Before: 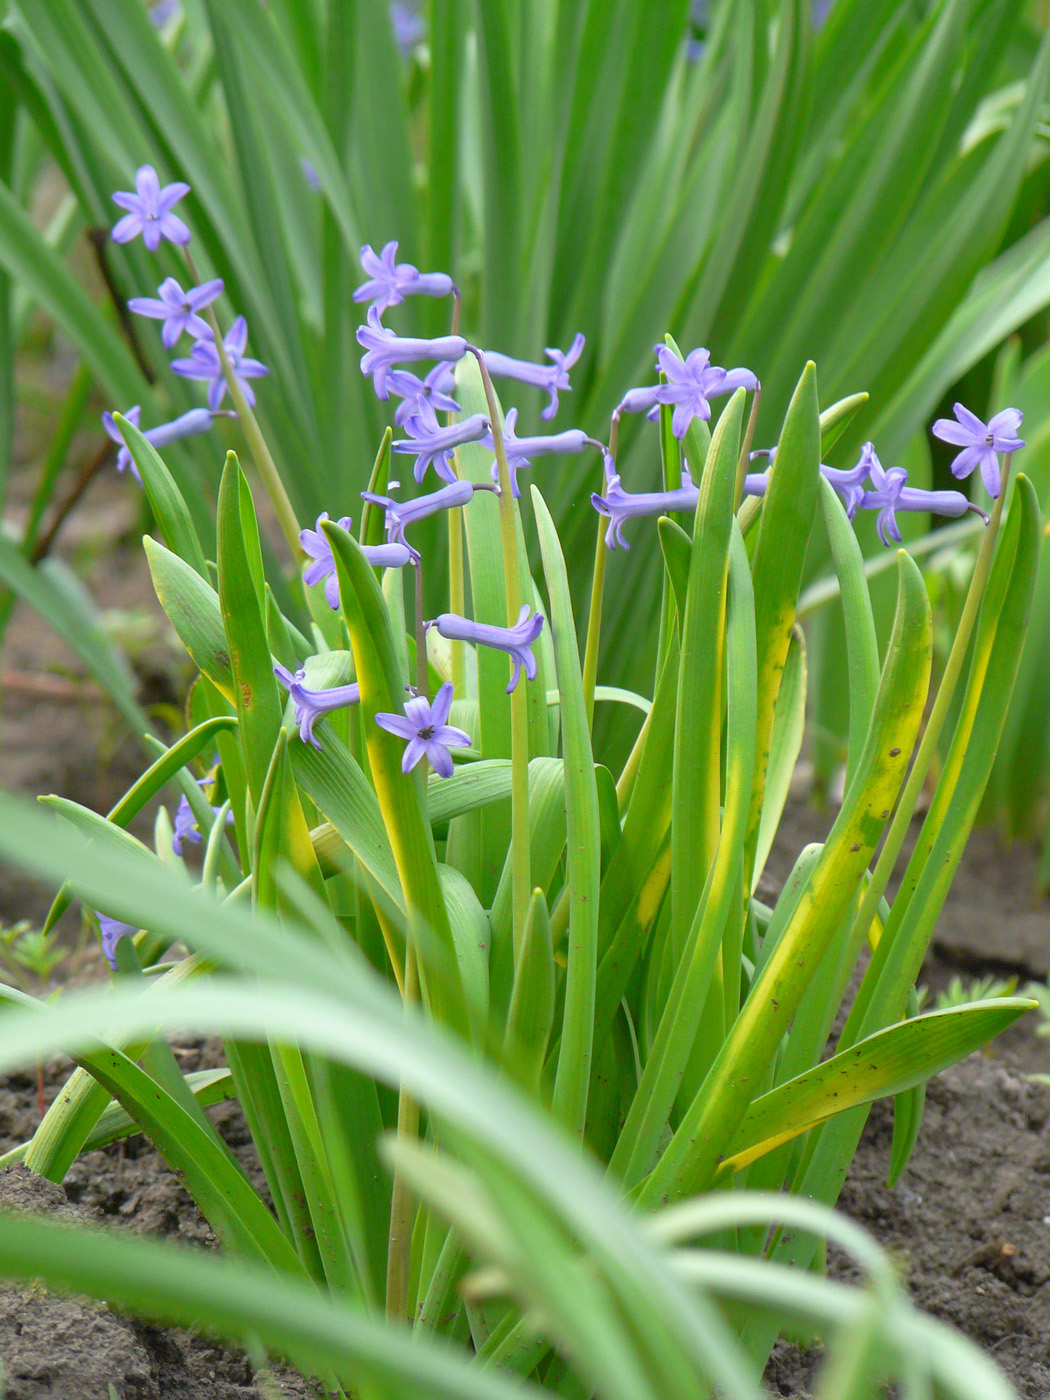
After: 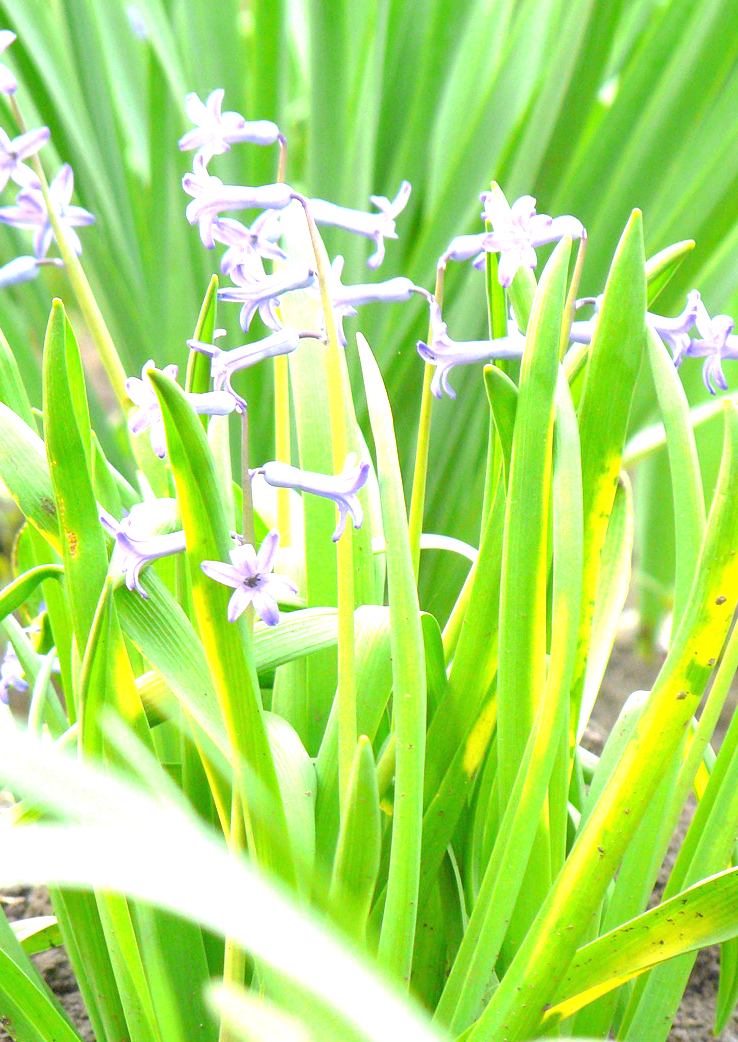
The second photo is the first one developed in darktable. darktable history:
crop and rotate: left 16.637%, top 10.863%, right 13.02%, bottom 14.673%
exposure: black level correction 0, exposure 1.559 EV, compensate highlight preservation false
